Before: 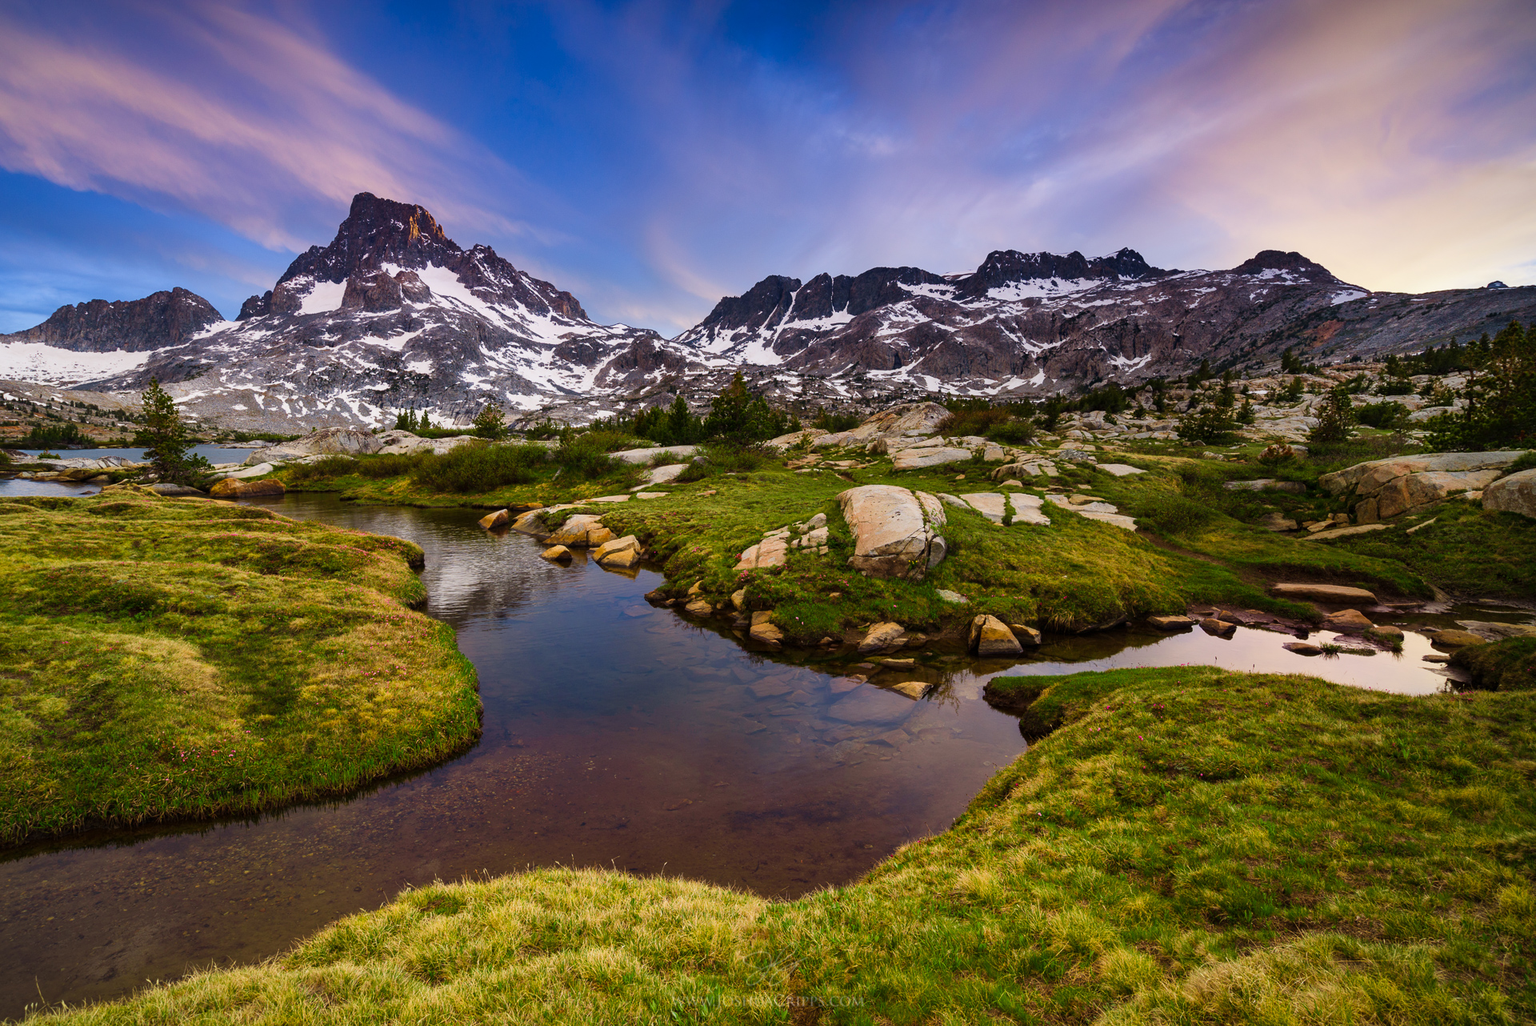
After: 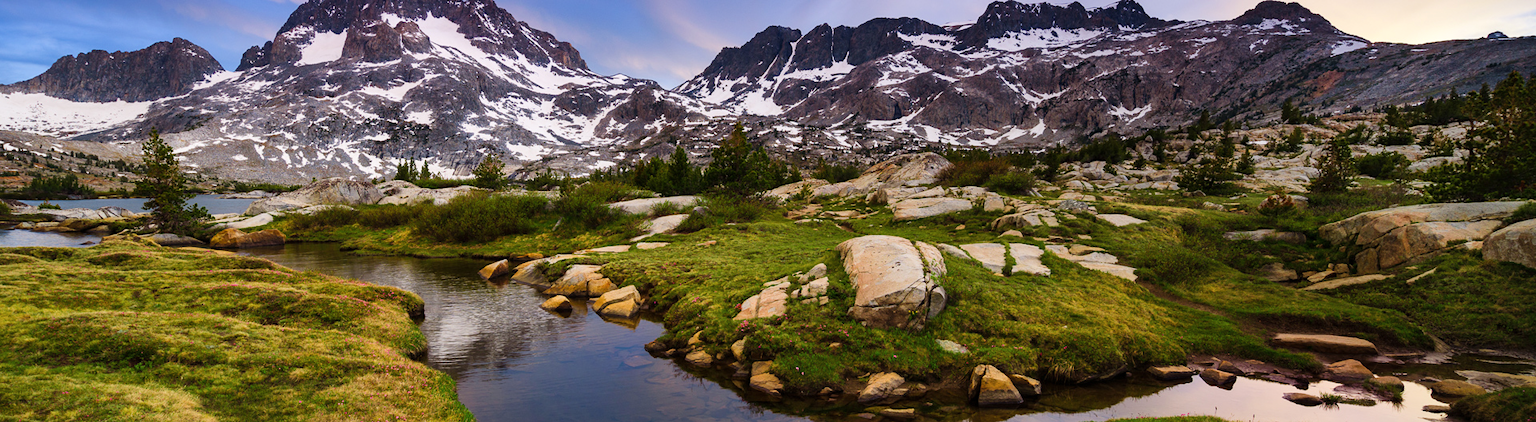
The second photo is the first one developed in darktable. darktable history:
shadows and highlights: radius 168.57, shadows 27.26, white point adjustment 3.23, highlights -68.4, soften with gaussian
crop and rotate: top 24.354%, bottom 34.419%
